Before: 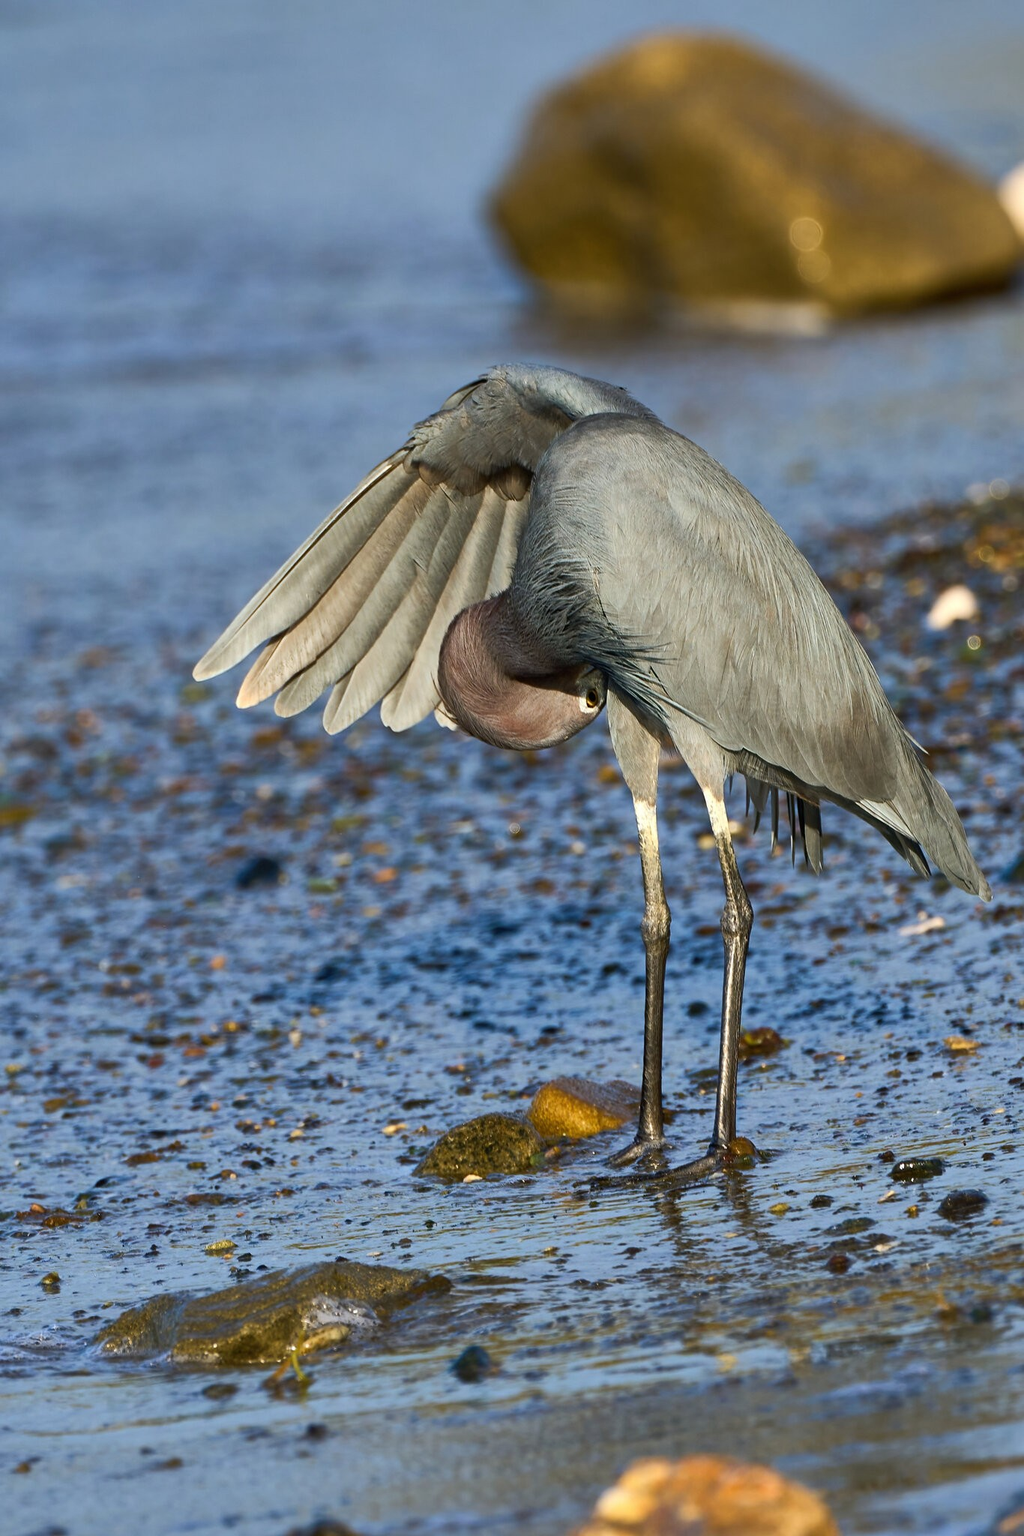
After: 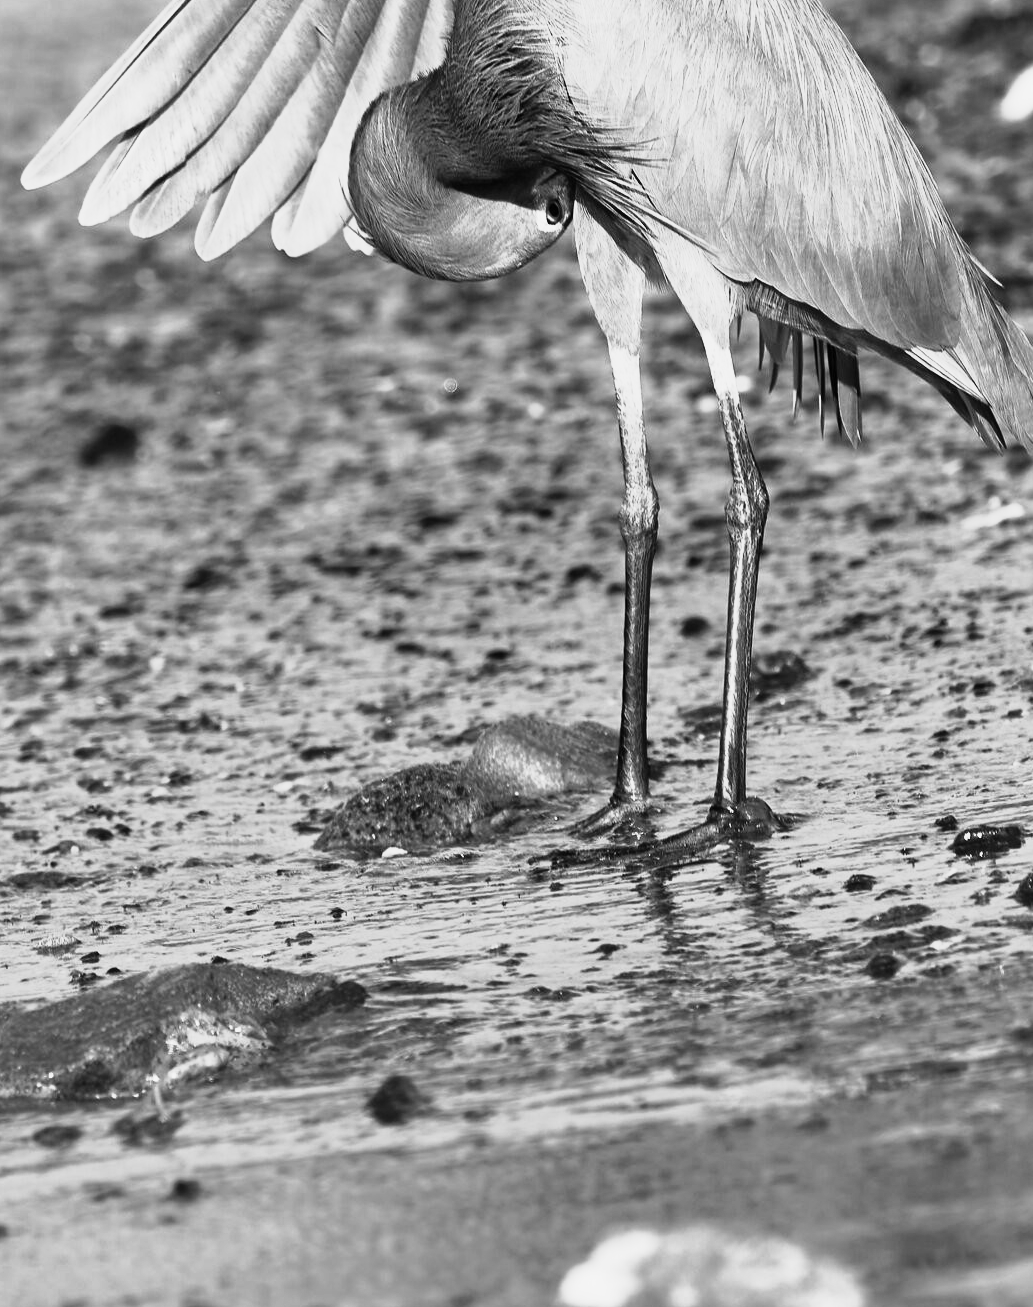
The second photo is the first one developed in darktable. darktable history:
contrast brightness saturation: contrast 0.2, brightness 0.16, saturation 0.22
white balance: red 0.931, blue 1.11
tone curve: curves: ch0 [(0, 0) (0.105, 0.068) (0.195, 0.162) (0.283, 0.283) (0.384, 0.404) (0.485, 0.531) (0.638, 0.681) (0.795, 0.879) (1, 0.977)]; ch1 [(0, 0) (0.161, 0.092) (0.35, 0.33) (0.379, 0.401) (0.456, 0.469) (0.504, 0.501) (0.512, 0.523) (0.58, 0.597) (0.635, 0.646) (1, 1)]; ch2 [(0, 0) (0.371, 0.362) (0.437, 0.437) (0.5, 0.5) (0.53, 0.523) (0.56, 0.58) (0.622, 0.606) (1, 1)], color space Lab, independent channels, preserve colors none
shadows and highlights: shadows 0, highlights 40
monochrome: a 32, b 64, size 2.3
crop and rotate: left 17.299%, top 35.115%, right 7.015%, bottom 1.024%
